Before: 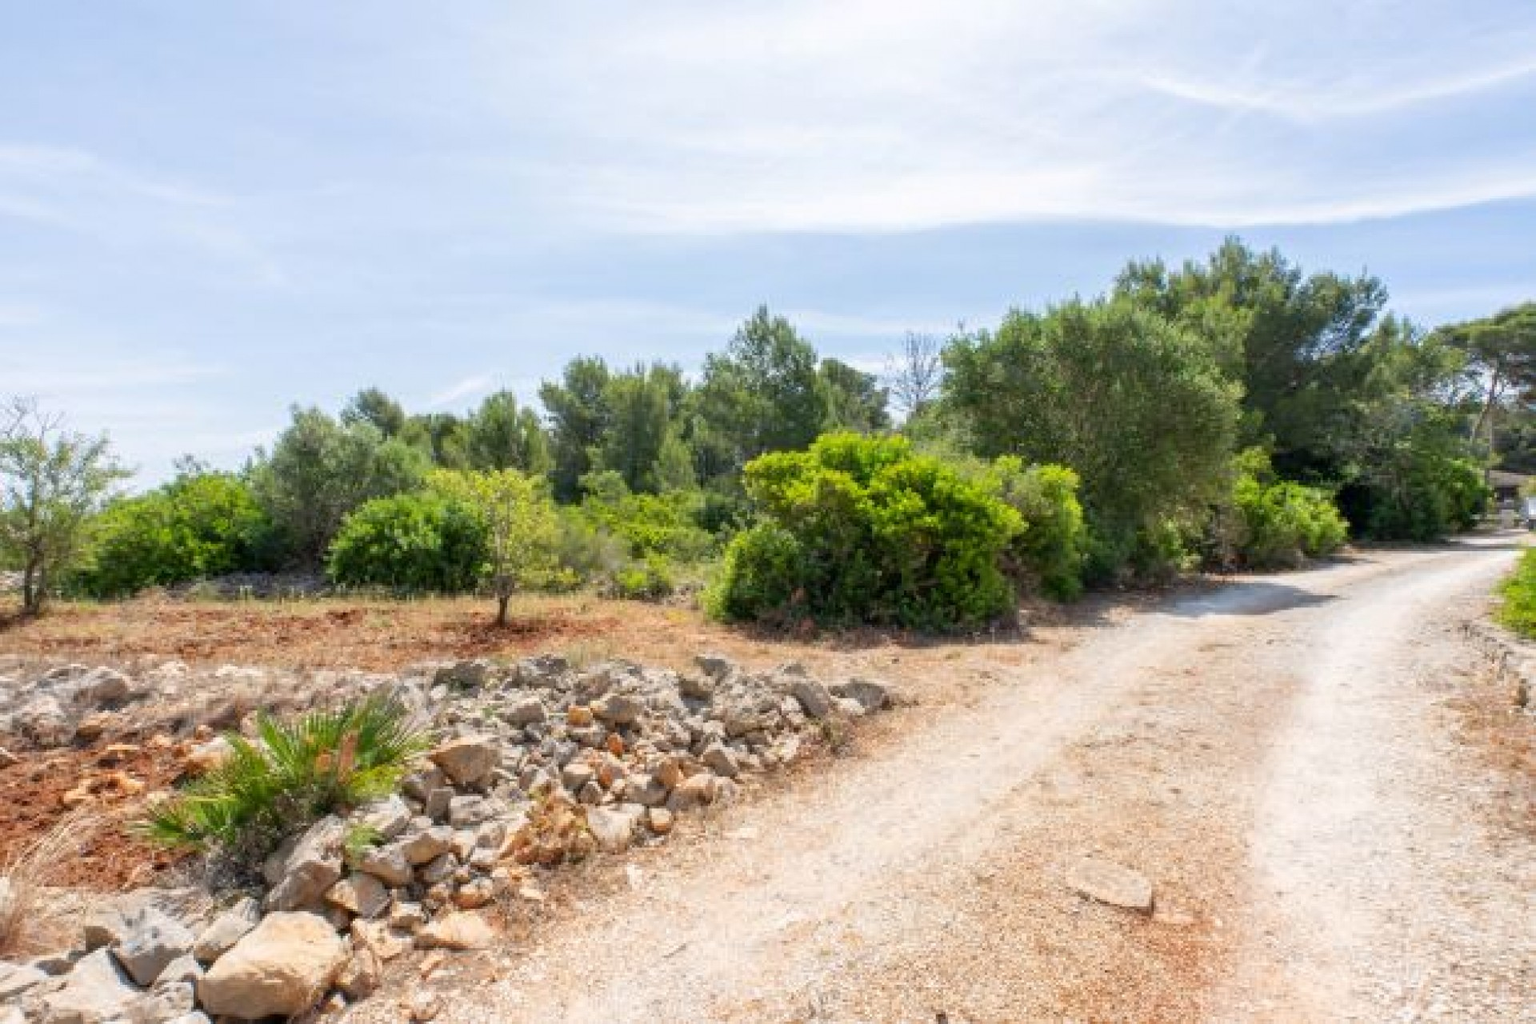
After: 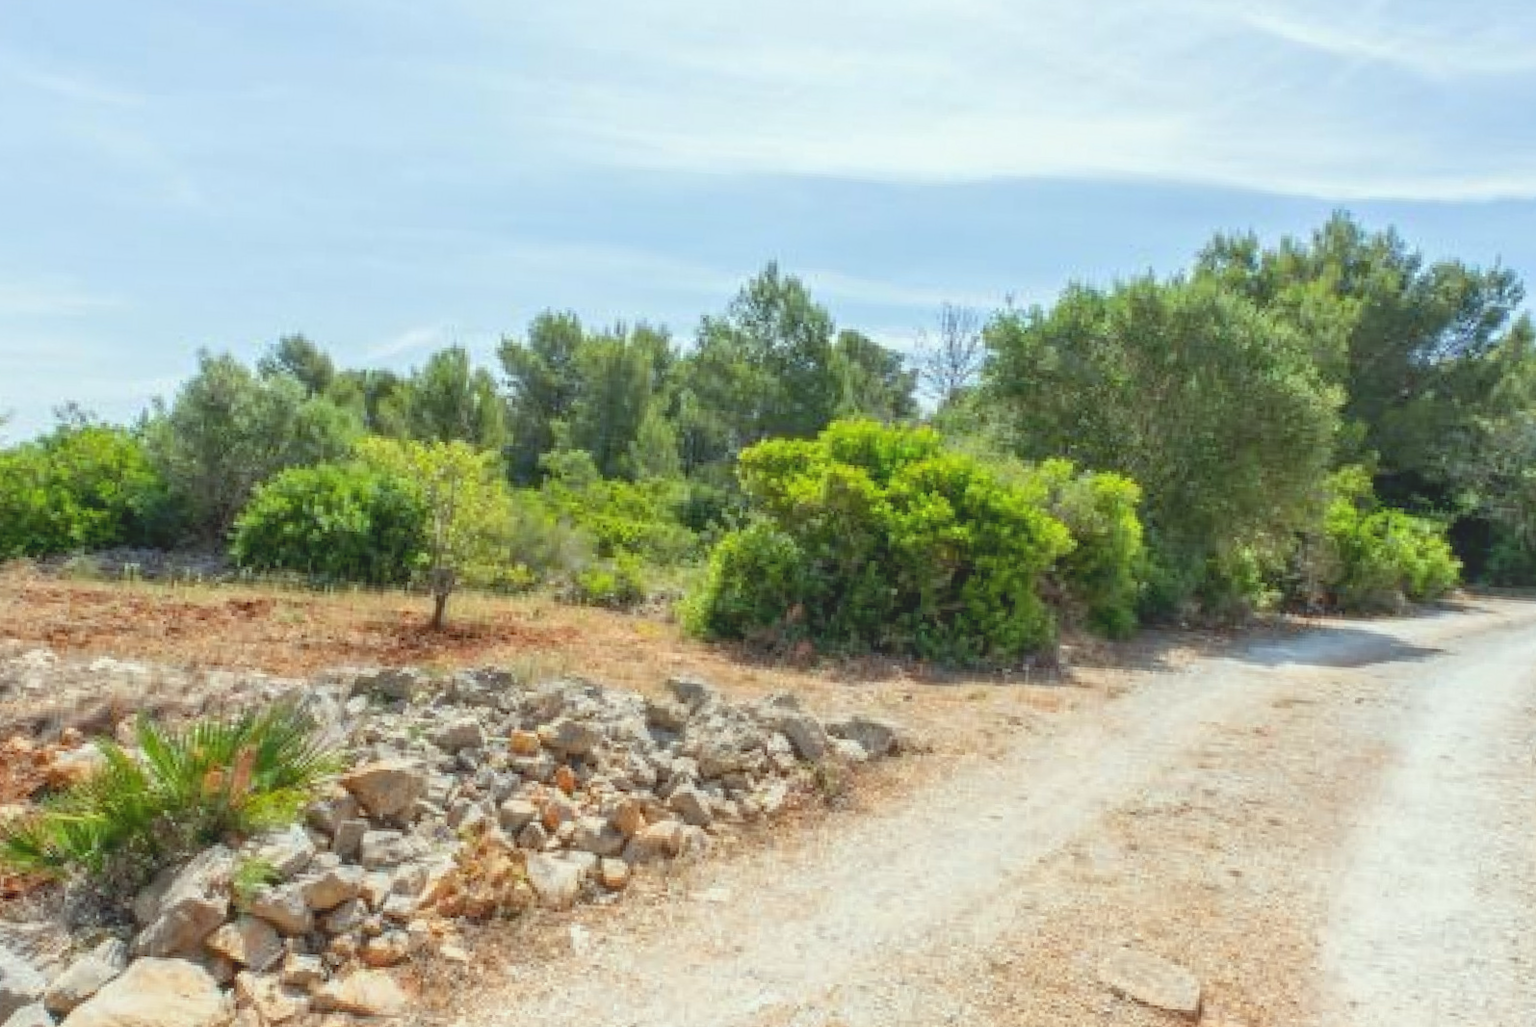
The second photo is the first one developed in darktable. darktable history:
local contrast: highlights 48%, shadows 5%, detail 99%
color correction: highlights a* -6.39, highlights b* 0.627
crop and rotate: angle -3.24°, left 5.221%, top 5.205%, right 4.745%, bottom 4.424%
